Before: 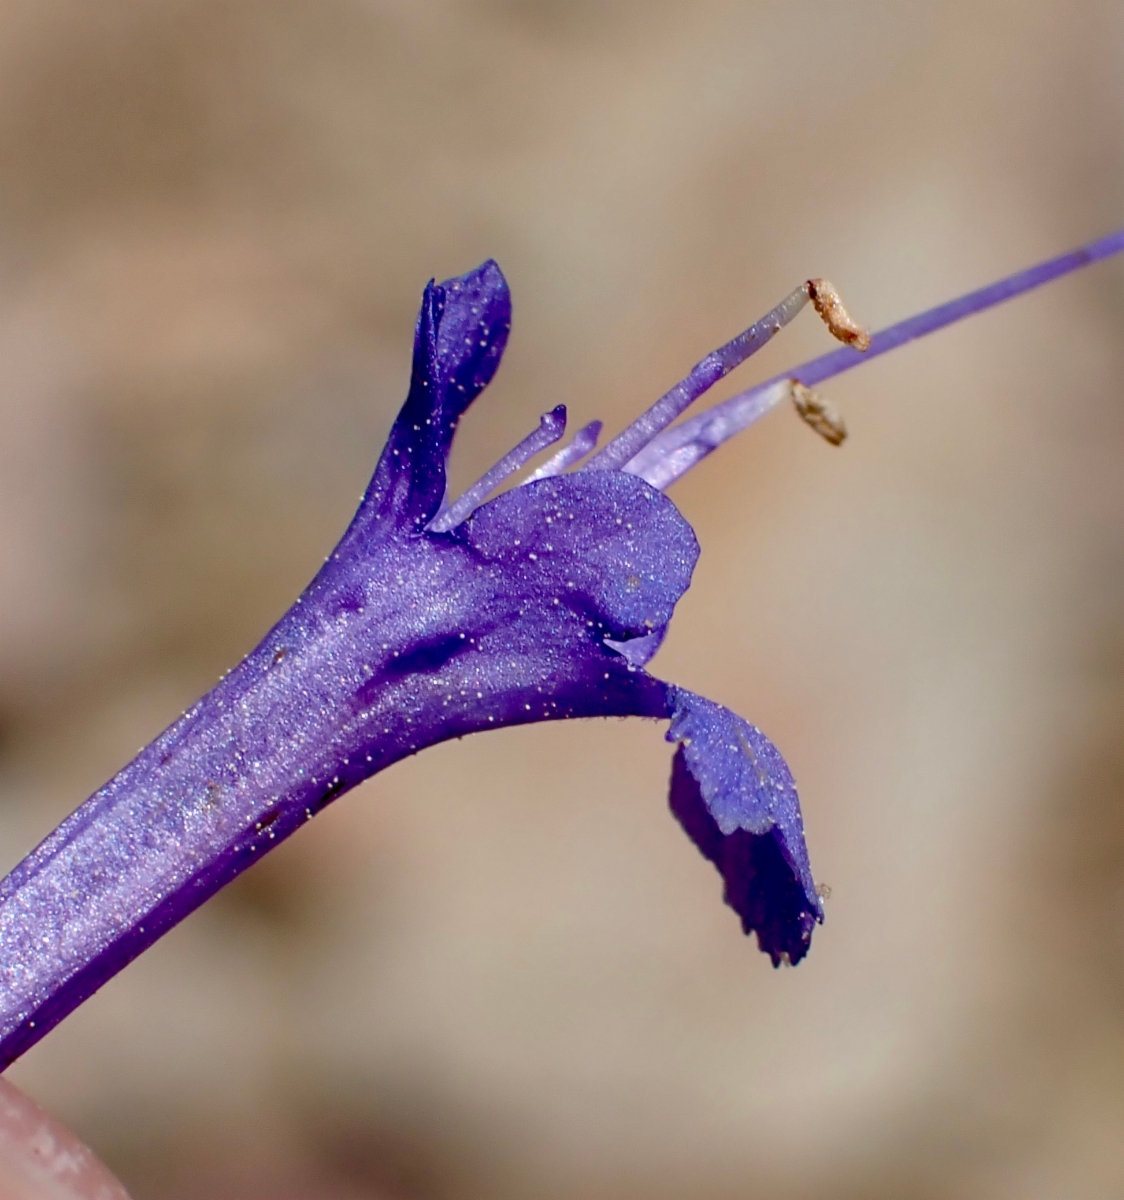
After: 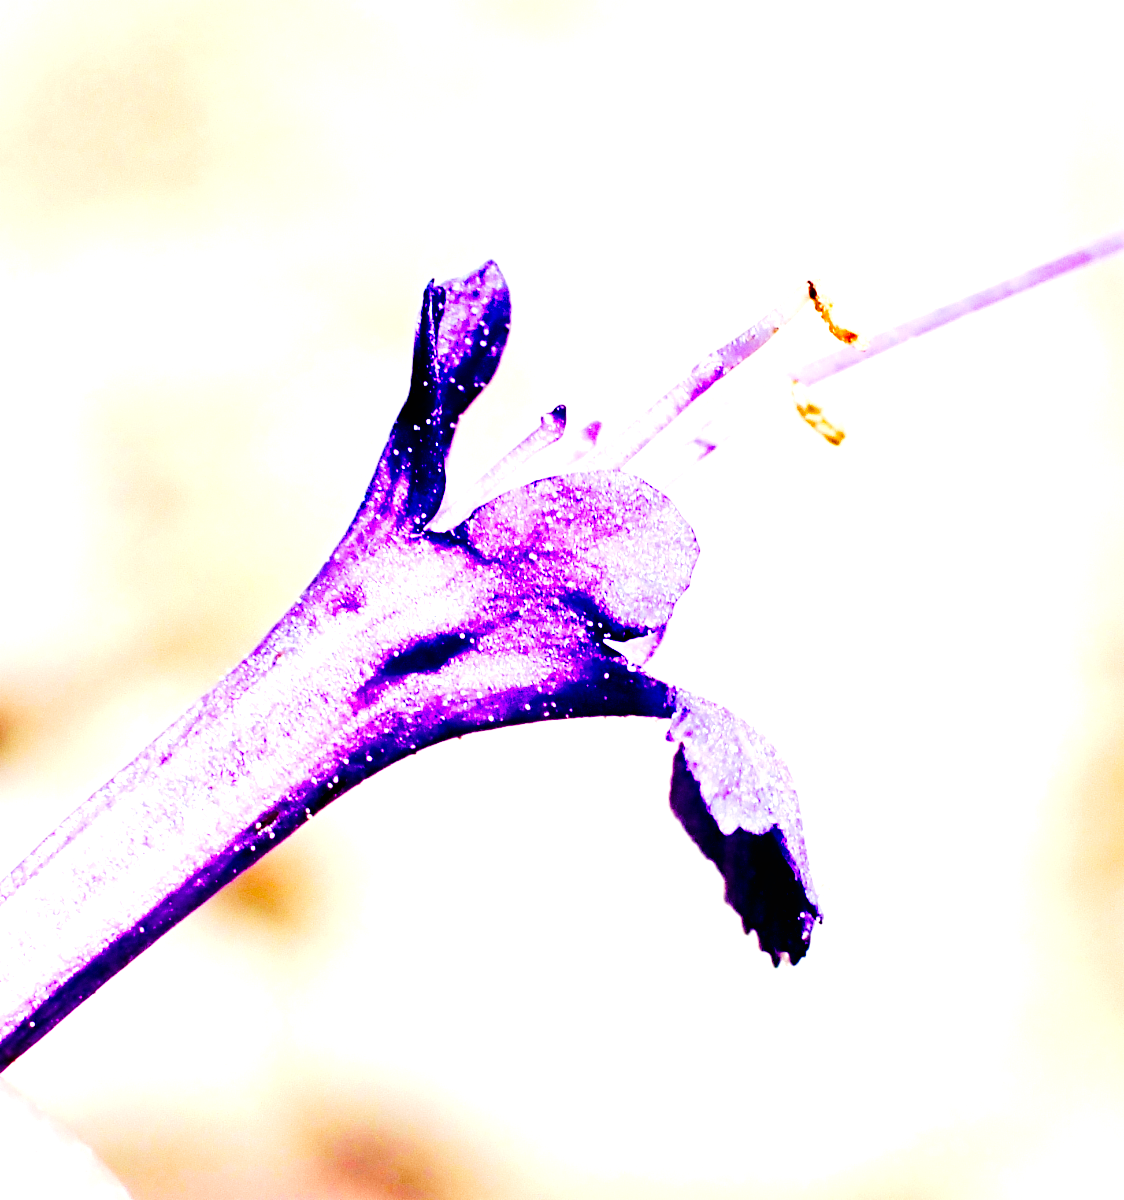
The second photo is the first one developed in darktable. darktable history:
tone curve: curves: ch0 [(0, 0.006) (0.046, 0.011) (0.13, 0.062) (0.338, 0.327) (0.494, 0.55) (0.728, 0.835) (1, 1)]; ch1 [(0, 0) (0.346, 0.324) (0.45, 0.431) (0.5, 0.5) (0.522, 0.517) (0.55, 0.57) (1, 1)]; ch2 [(0, 0) (0.453, 0.418) (0.5, 0.5) (0.526, 0.524) (0.554, 0.598) (0.622, 0.679) (0.707, 0.761) (1, 1)], preserve colors none
color balance rgb: linear chroma grading › shadows -3.692%, linear chroma grading › highlights -4.487%, perceptual saturation grading › global saturation 35.113%, perceptual saturation grading › highlights -25.458%, perceptual saturation grading › shadows 49.42%, perceptual brilliance grading › highlights 18.198%, perceptual brilliance grading › mid-tones 32.578%, perceptual brilliance grading › shadows -31.422%
local contrast: mode bilateral grid, contrast 20, coarseness 51, detail 120%, midtone range 0.2
exposure: black level correction 0.001, exposure 1.853 EV, compensate highlight preservation false
